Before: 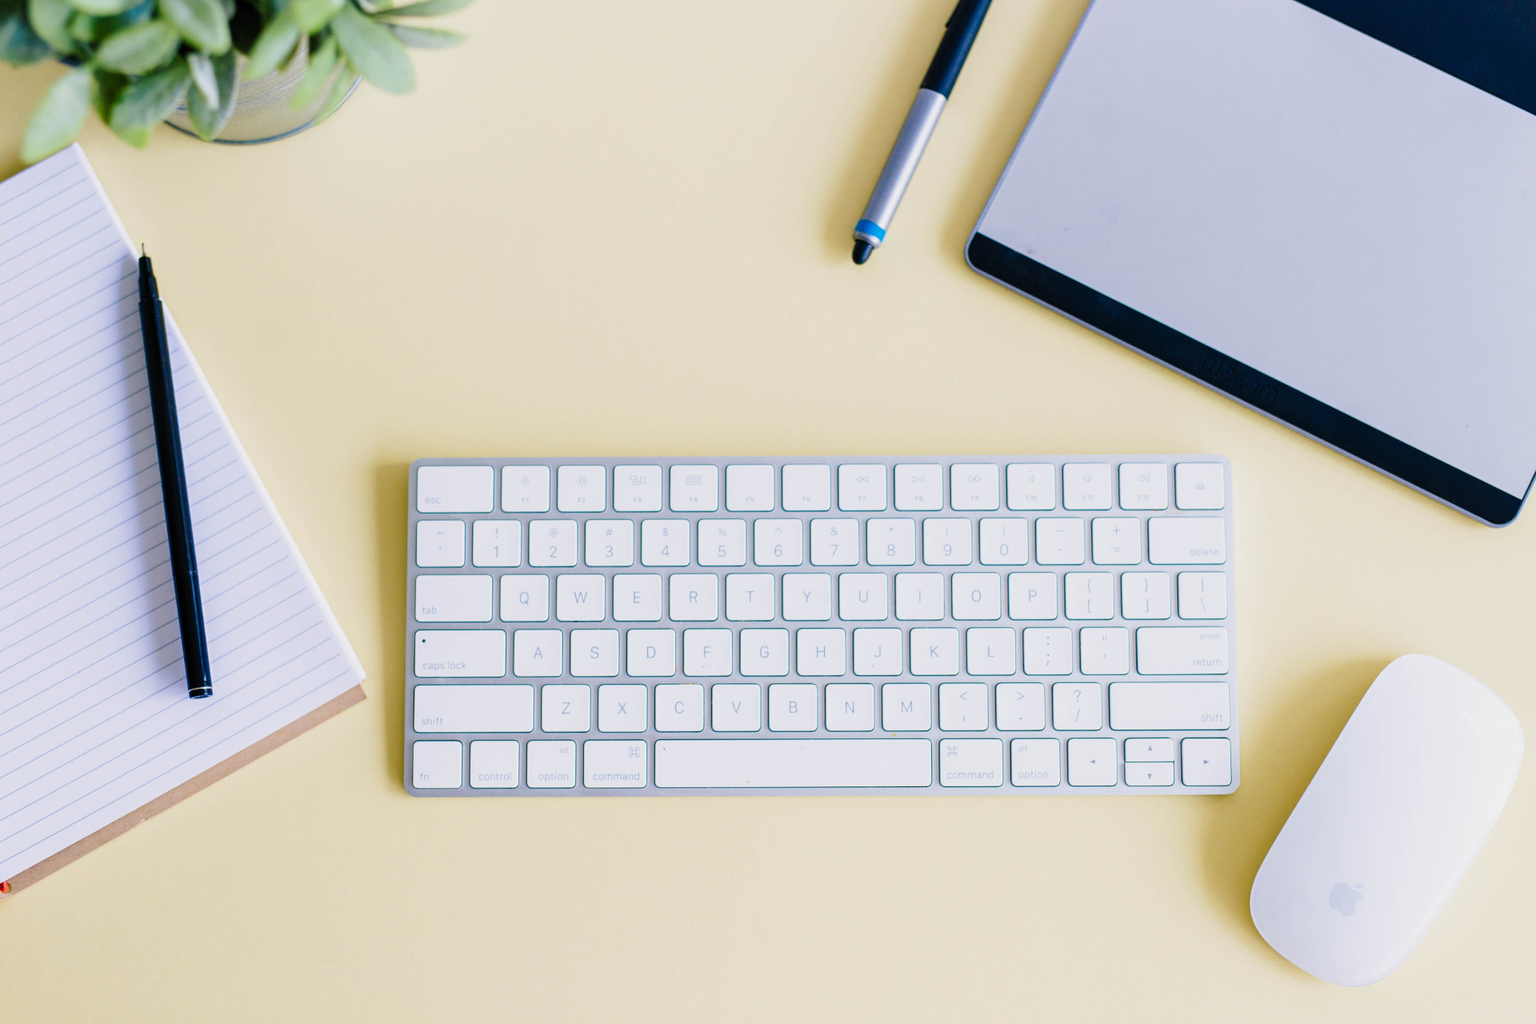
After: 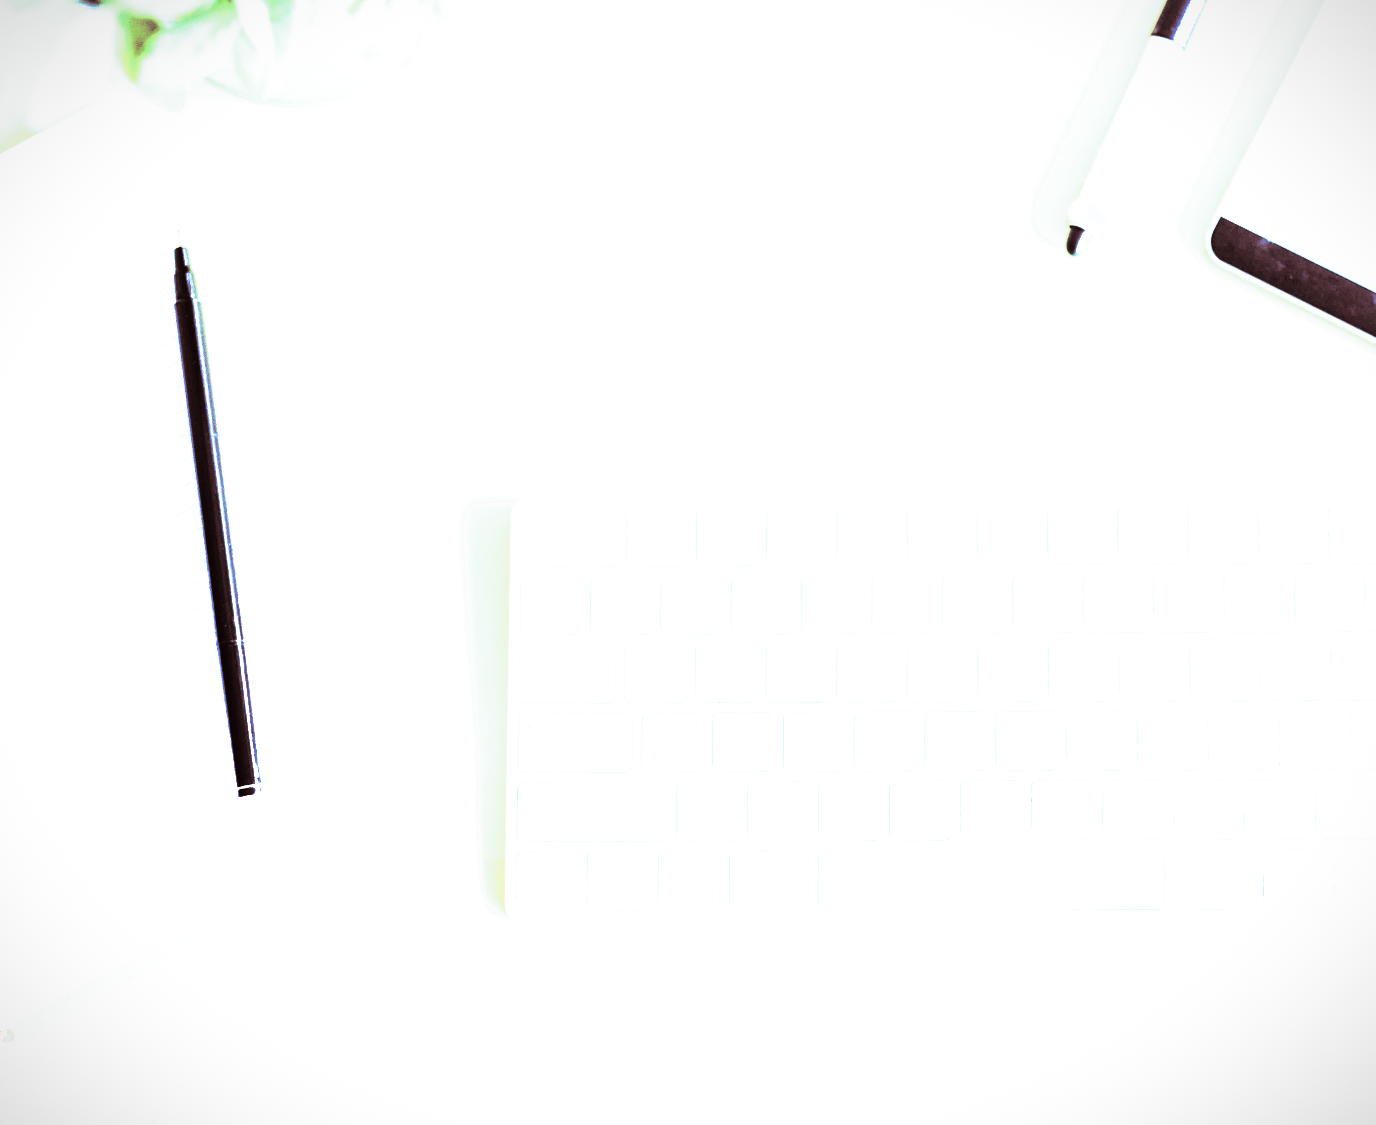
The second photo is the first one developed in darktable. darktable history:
base curve: curves: ch0 [(0, 0) (0.007, 0.004) (0.027, 0.03) (0.046, 0.07) (0.207, 0.54) (0.442, 0.872) (0.673, 0.972) (1, 1)], preserve colors none
exposure: black level correction 0, exposure 1.173 EV, compensate exposure bias true, compensate highlight preservation false
vignetting: fall-off start 100%, fall-off radius 71%, brightness -0.434, saturation -0.2, width/height ratio 1.178, dithering 8-bit output, unbound false
tone equalizer: on, module defaults
crop: top 5.803%, right 27.864%, bottom 5.804%
split-toning: shadows › saturation 0.3, highlights › hue 180°, highlights › saturation 0.3, compress 0%
shadows and highlights: shadows -40.15, highlights 62.88, soften with gaussian
